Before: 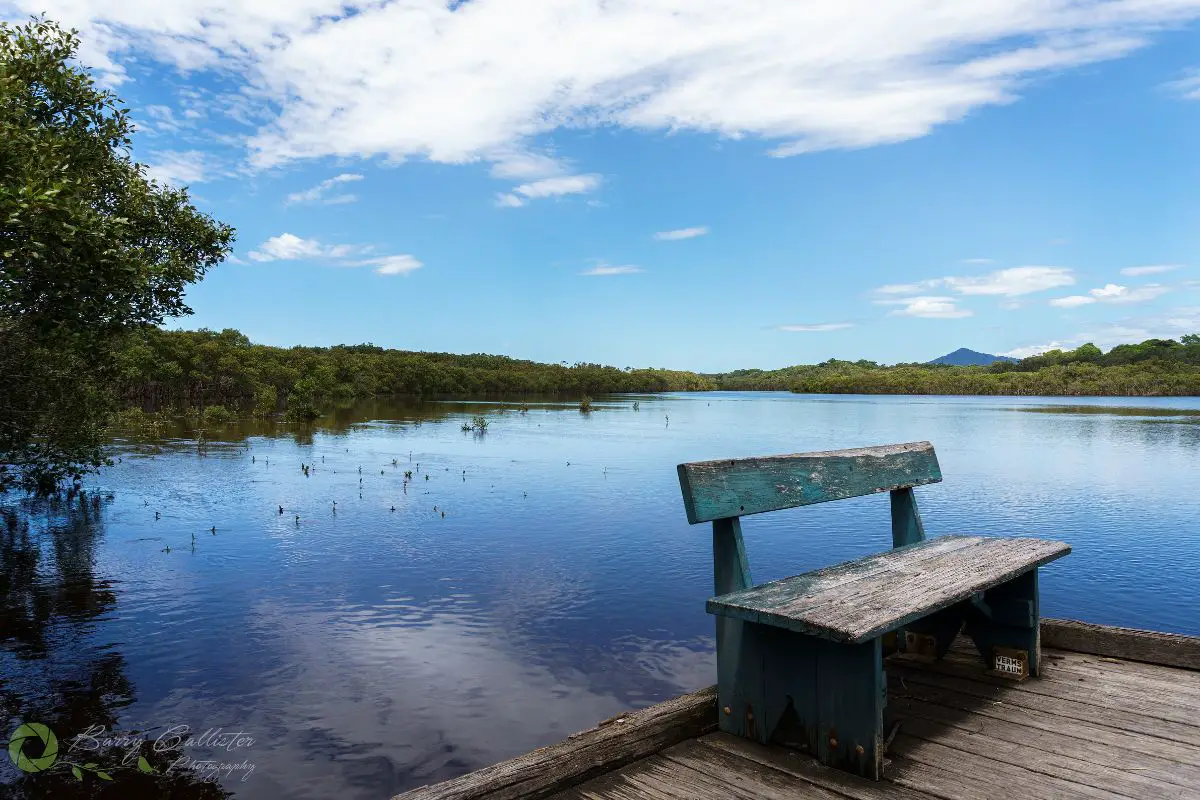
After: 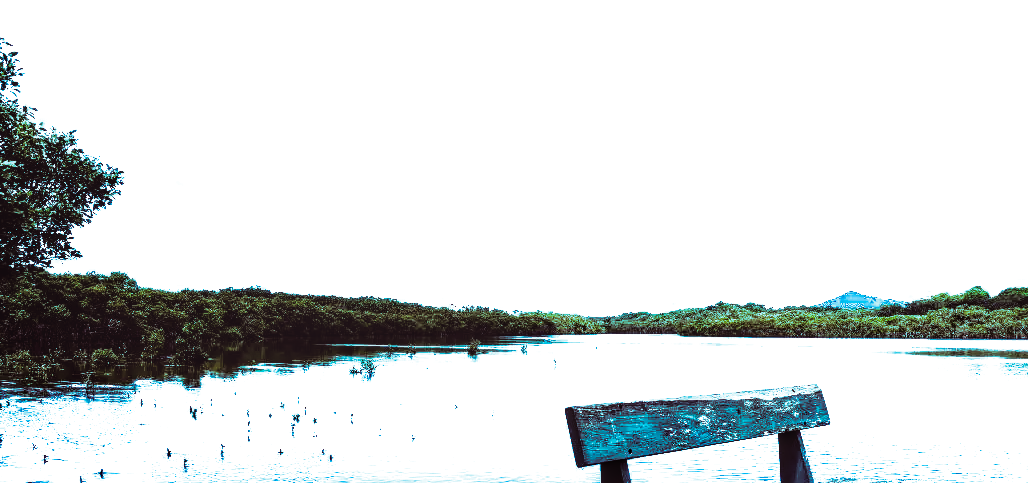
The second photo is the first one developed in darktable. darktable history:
white balance: red 0.983, blue 1.036
local contrast: on, module defaults
crop and rotate: left 9.345%, top 7.22%, right 4.982%, bottom 32.331%
rgb curve: curves: ch0 [(0, 0) (0.21, 0.15) (0.24, 0.21) (0.5, 0.75) (0.75, 0.96) (0.89, 0.99) (1, 1)]; ch1 [(0, 0.02) (0.21, 0.13) (0.25, 0.2) (0.5, 0.67) (0.75, 0.9) (0.89, 0.97) (1, 1)]; ch2 [(0, 0.02) (0.21, 0.13) (0.25, 0.2) (0.5, 0.67) (0.75, 0.9) (0.89, 0.97) (1, 1)], compensate middle gray true
exposure: exposure -0.151 EV, compensate highlight preservation false
color balance rgb: shadows lift › luminance -7.7%, shadows lift › chroma 2.13%, shadows lift › hue 200.79°, power › luminance -7.77%, power › chroma 2.27%, power › hue 220.69°, highlights gain › luminance 15.15%, highlights gain › chroma 4%, highlights gain › hue 209.35°, global offset › luminance -0.21%, global offset › chroma 0.27%, perceptual saturation grading › global saturation 24.42%, perceptual saturation grading › highlights -24.42%, perceptual saturation grading › mid-tones 24.42%, perceptual saturation grading › shadows 40%, perceptual brilliance grading › global brilliance -5%, perceptual brilliance grading › highlights 24.42%, perceptual brilliance grading › mid-tones 7%, perceptual brilliance grading › shadows -5%
split-toning: shadows › hue 327.6°, highlights › hue 198°, highlights › saturation 0.55, balance -21.25, compress 0%
